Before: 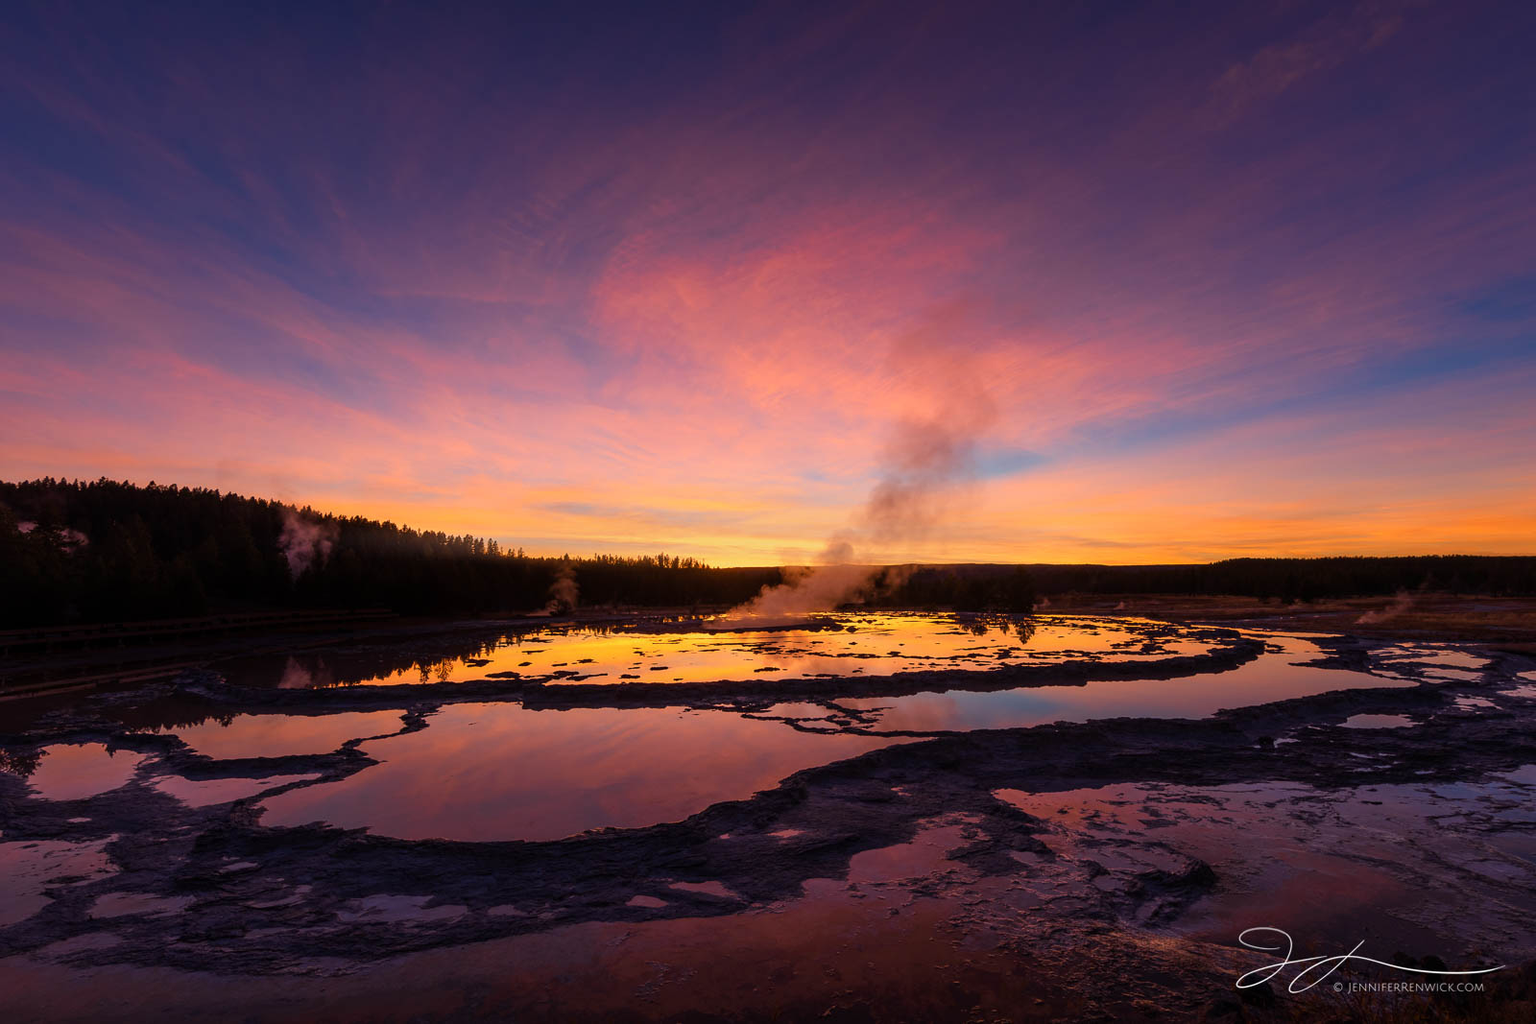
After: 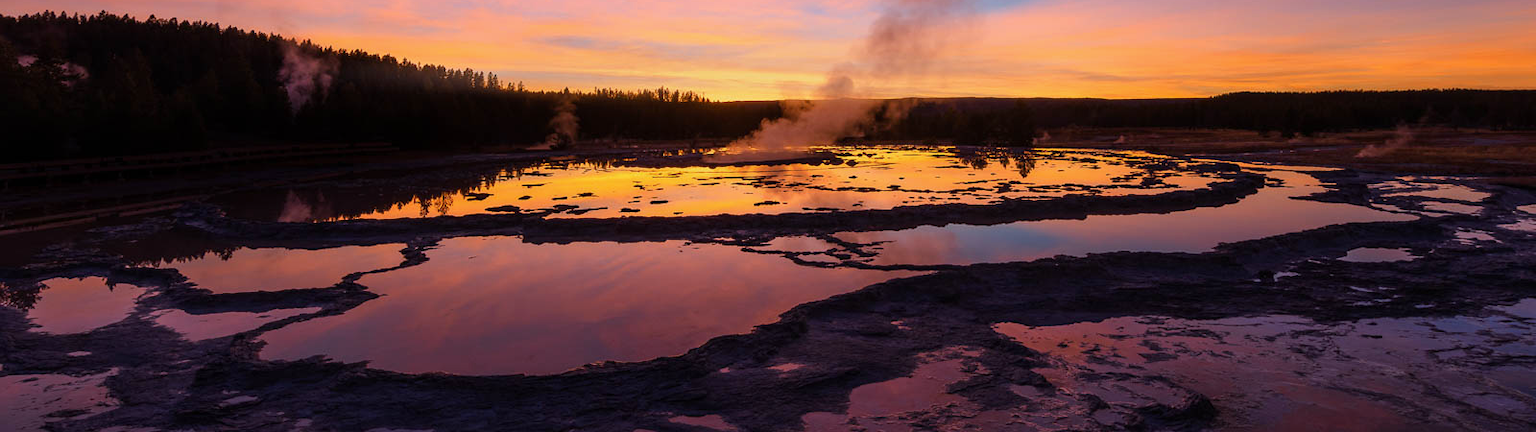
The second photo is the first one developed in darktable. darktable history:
crop: top 45.551%, bottom 12.262%
white balance: red 0.984, blue 1.059
